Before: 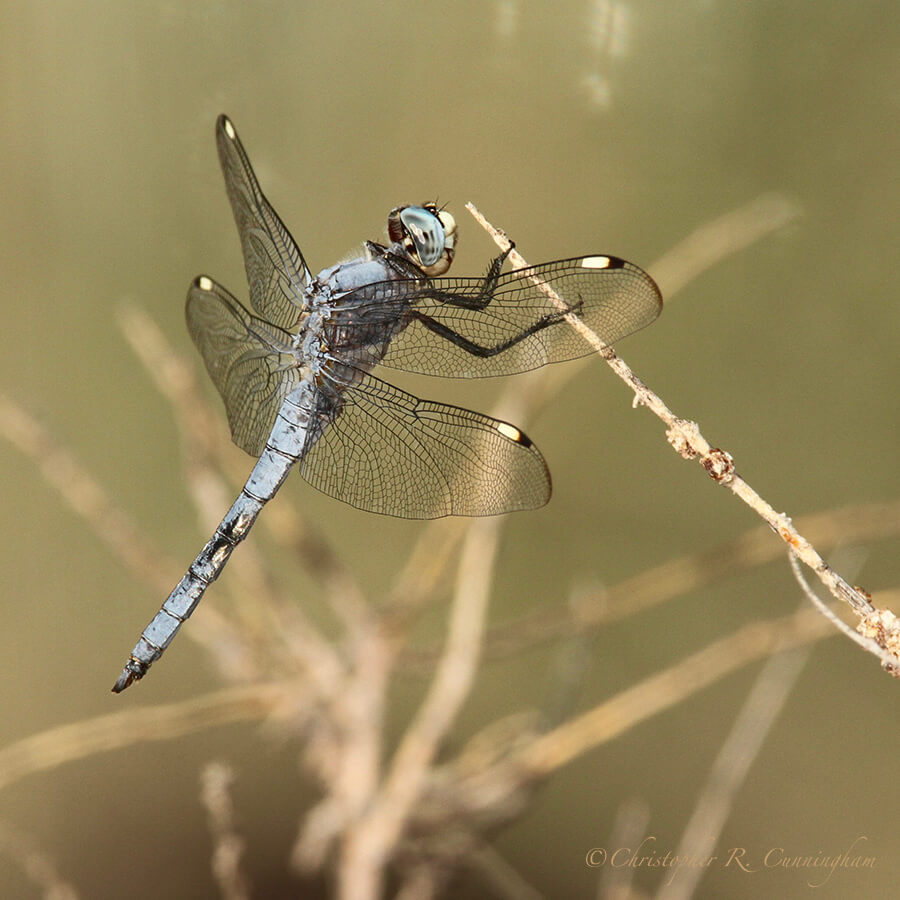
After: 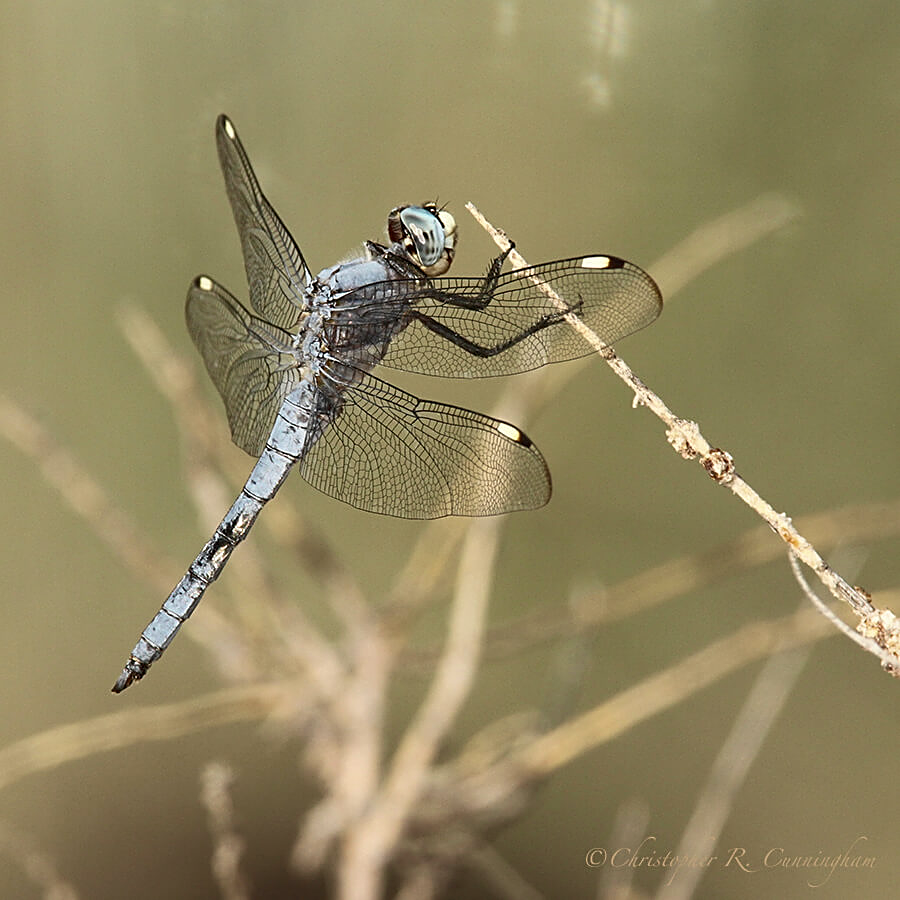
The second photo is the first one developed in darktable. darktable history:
color balance: on, module defaults
white balance: emerald 1
color zones: curves: ch1 [(0.113, 0.438) (0.75, 0.5)]; ch2 [(0.12, 0.526) (0.75, 0.5)]
sharpen: on, module defaults
